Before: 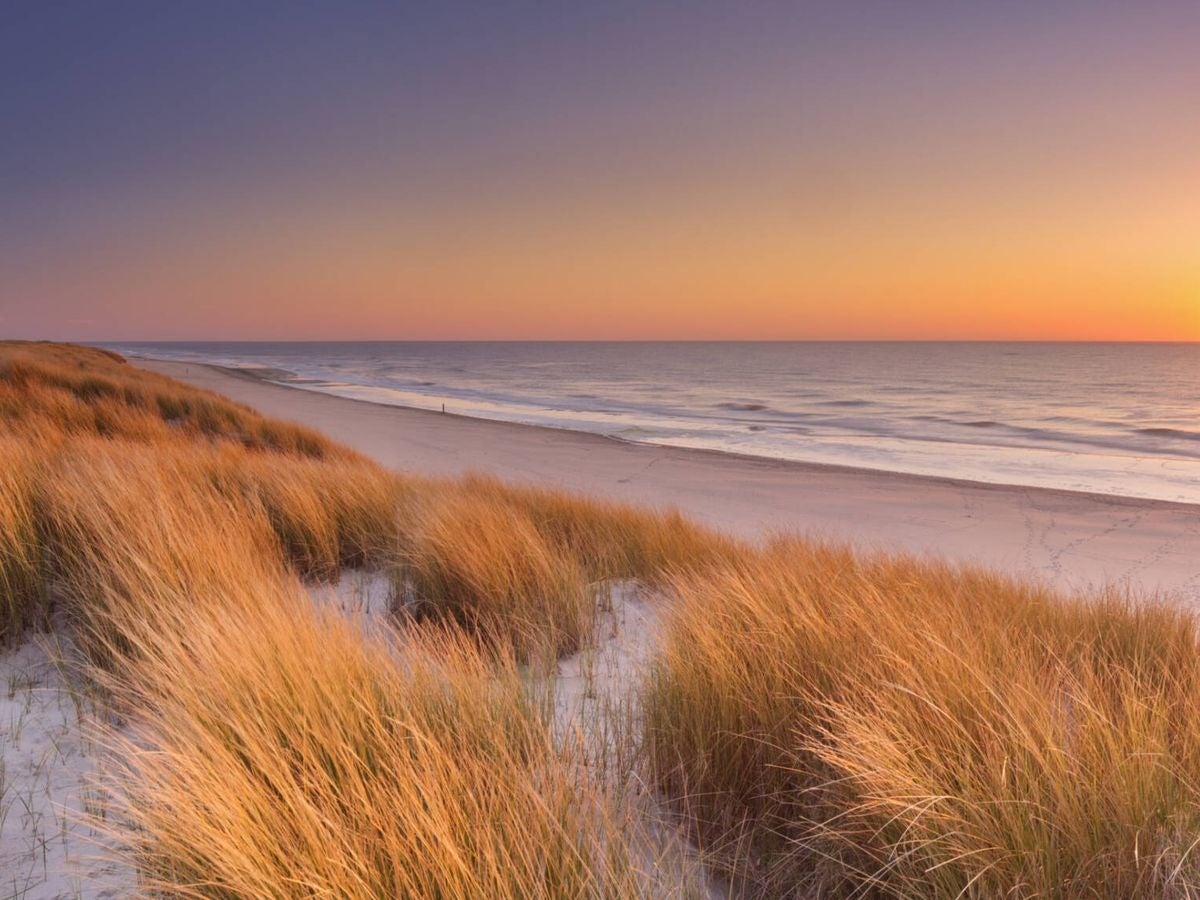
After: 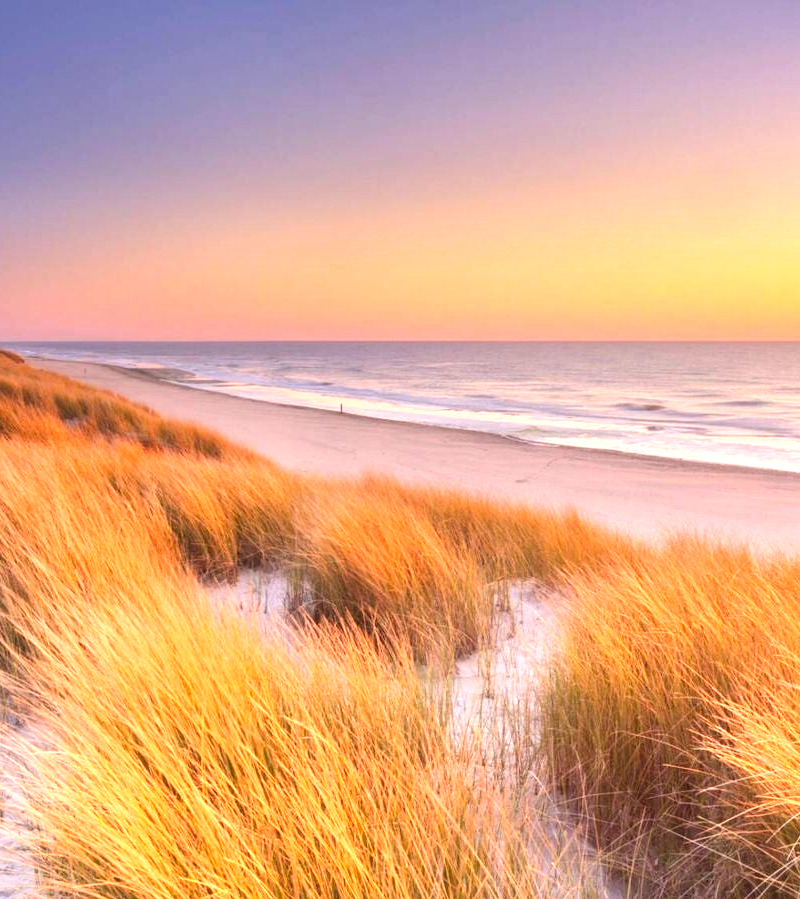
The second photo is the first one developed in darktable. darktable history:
exposure: black level correction 0, exposure 1.199 EV, compensate highlight preservation false
crop and rotate: left 8.532%, right 24.755%
contrast brightness saturation: contrast 0.077, saturation 0.205
